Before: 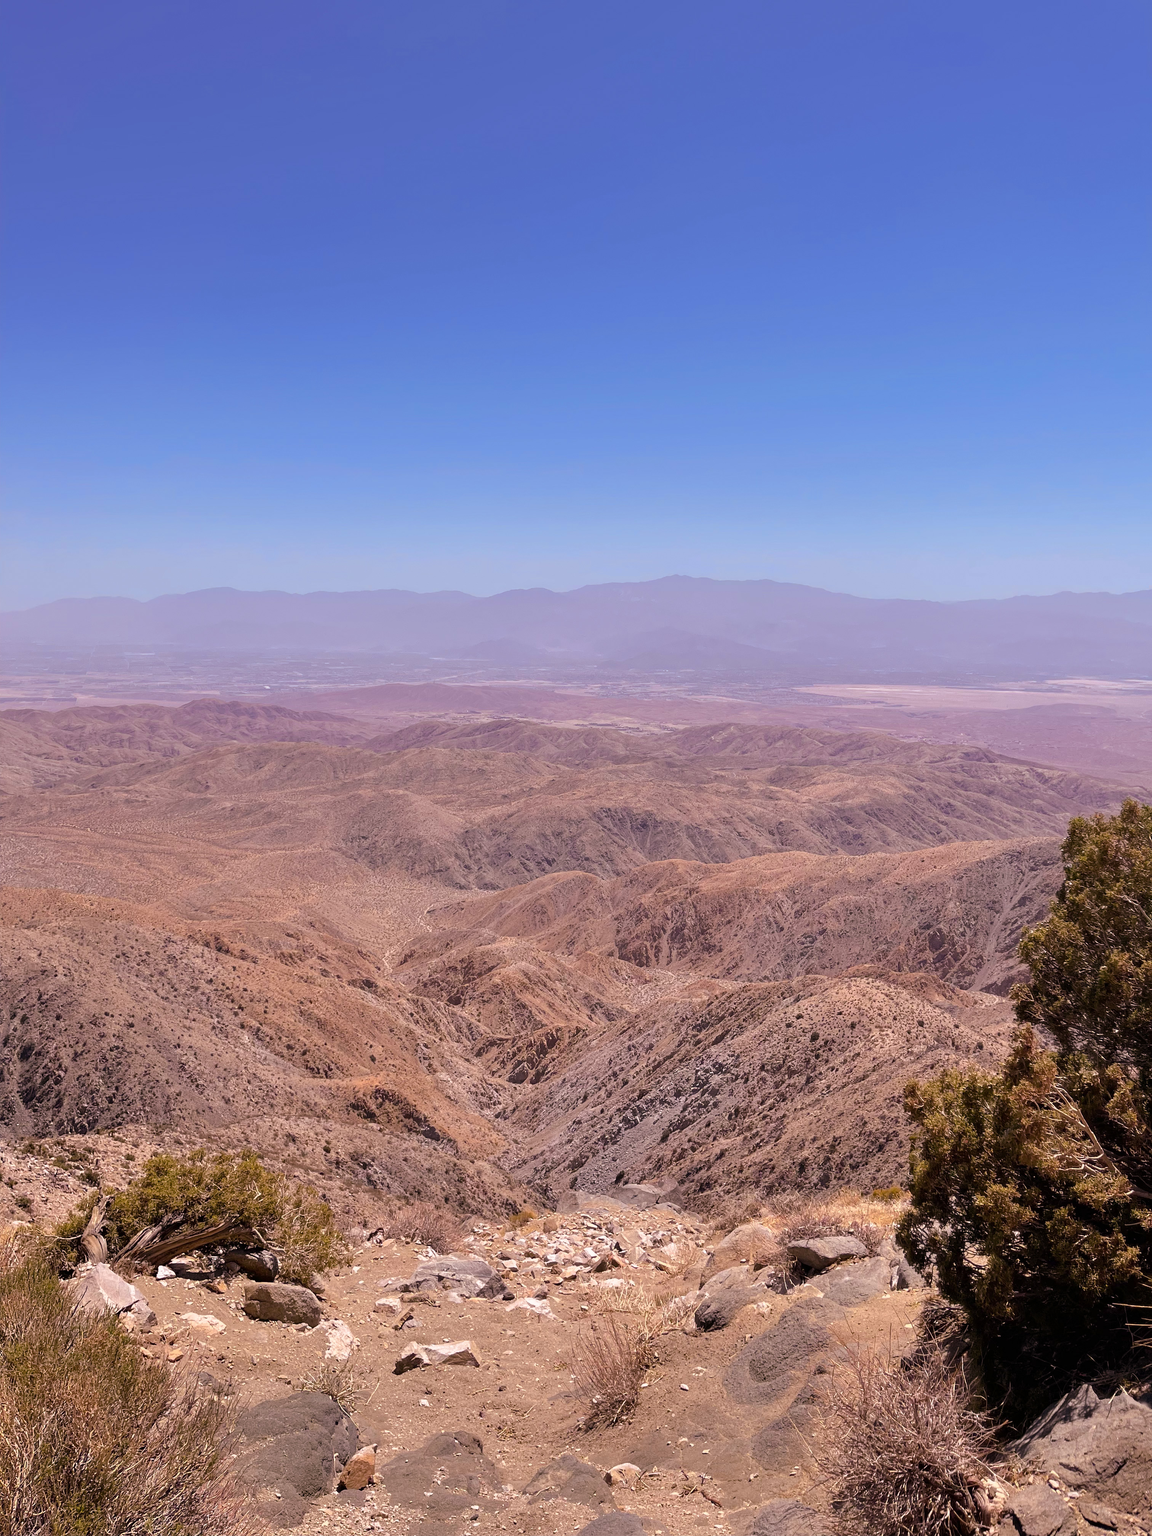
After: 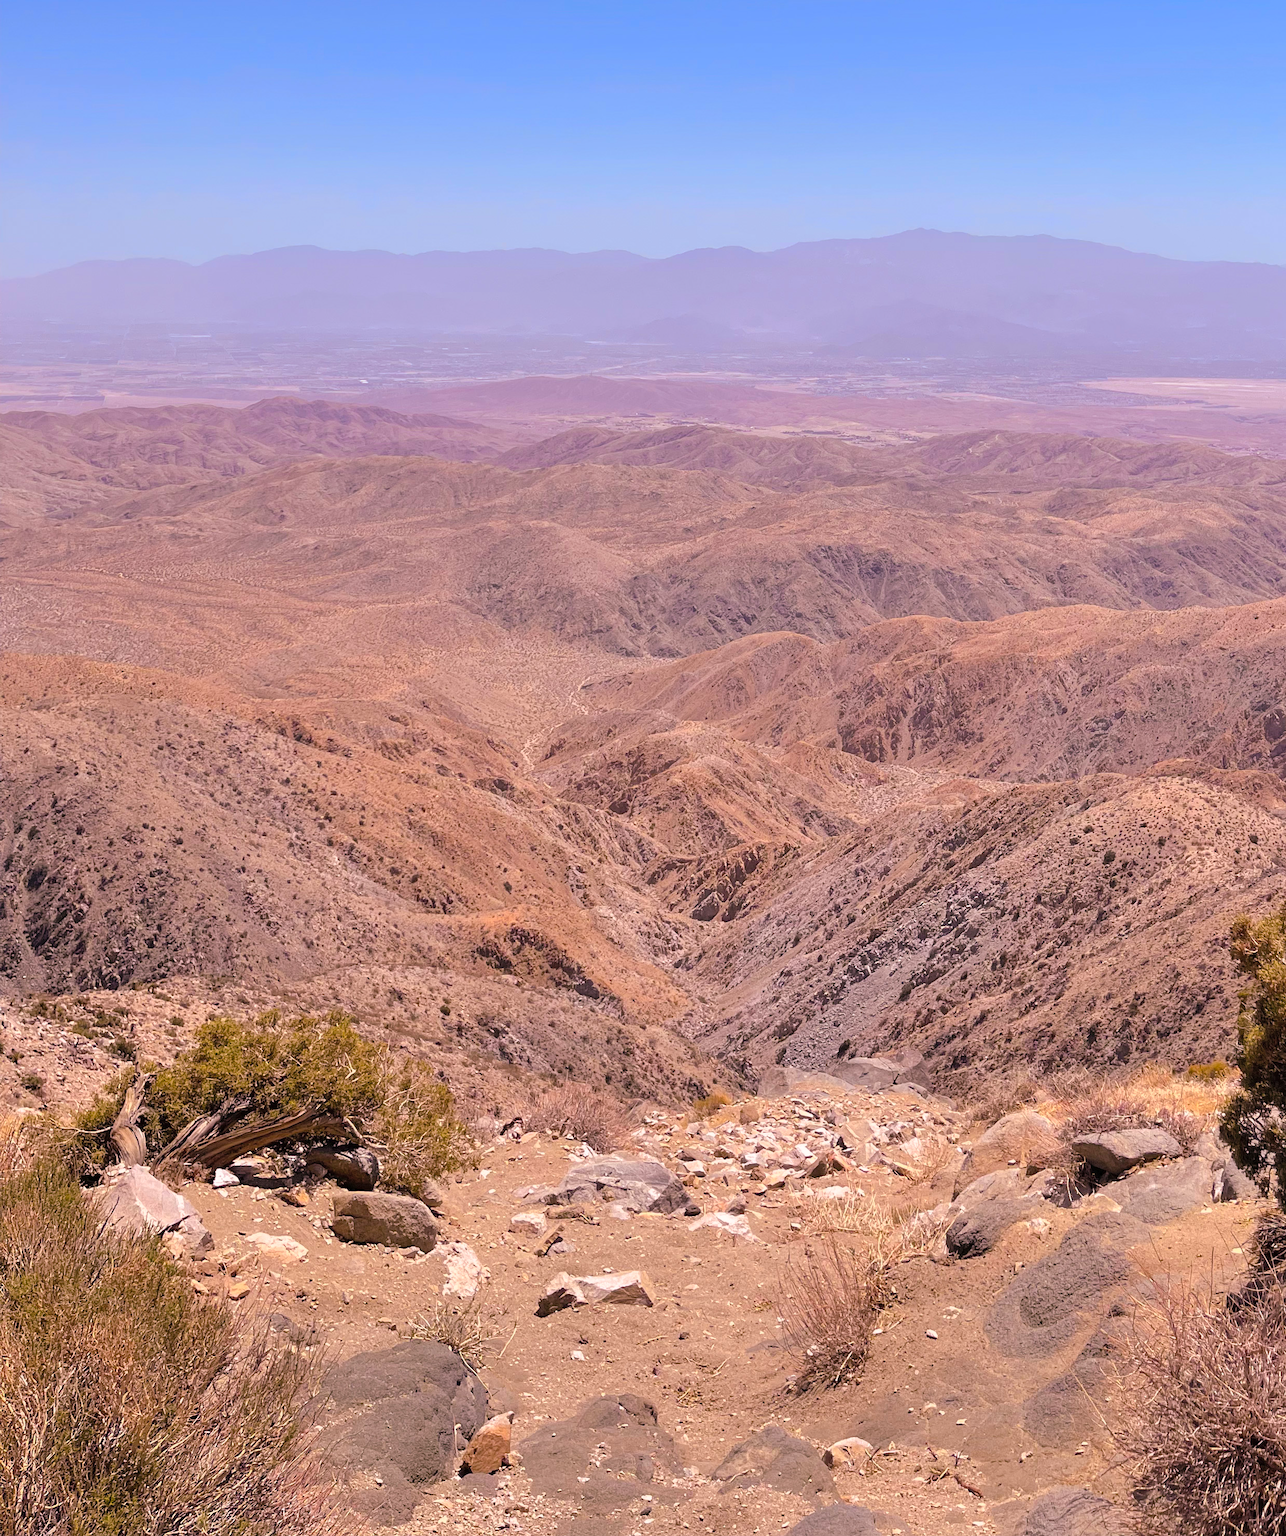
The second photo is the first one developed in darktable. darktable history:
crop: top 26.531%, right 17.959%
contrast brightness saturation: brightness 0.09, saturation 0.19
